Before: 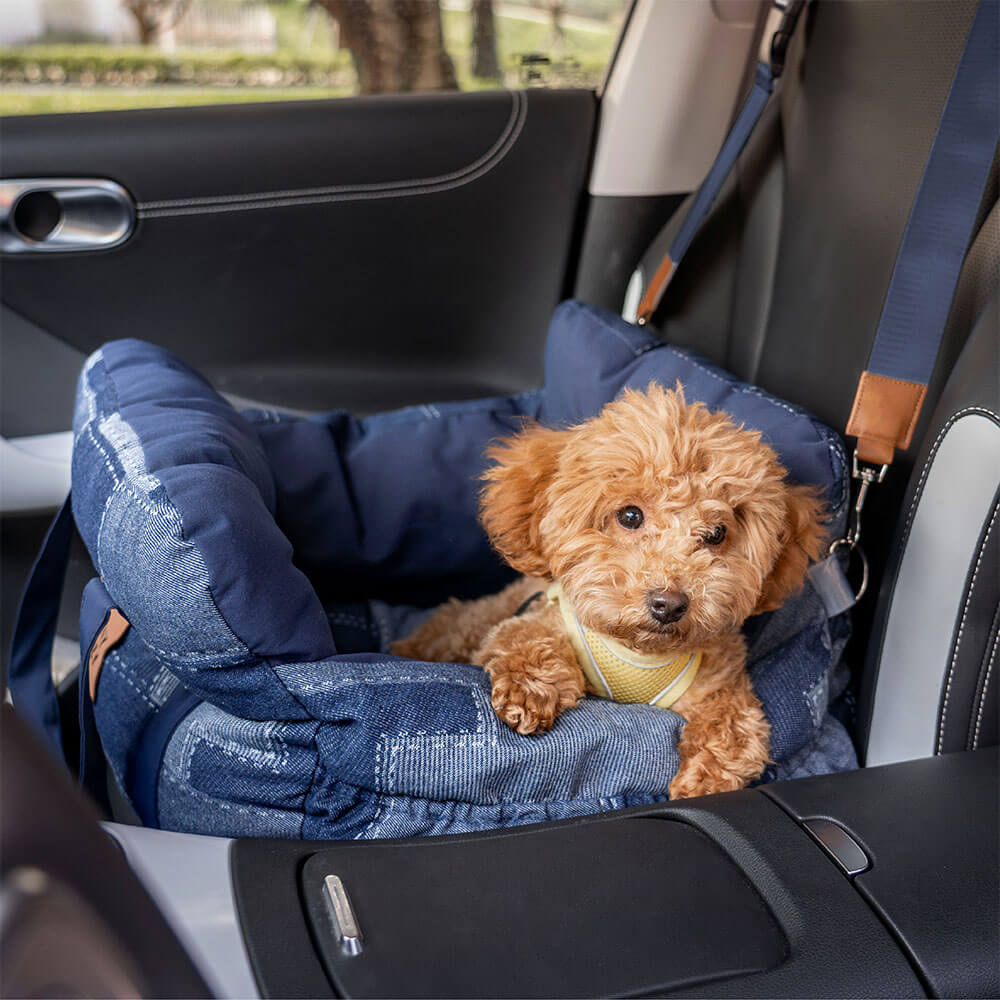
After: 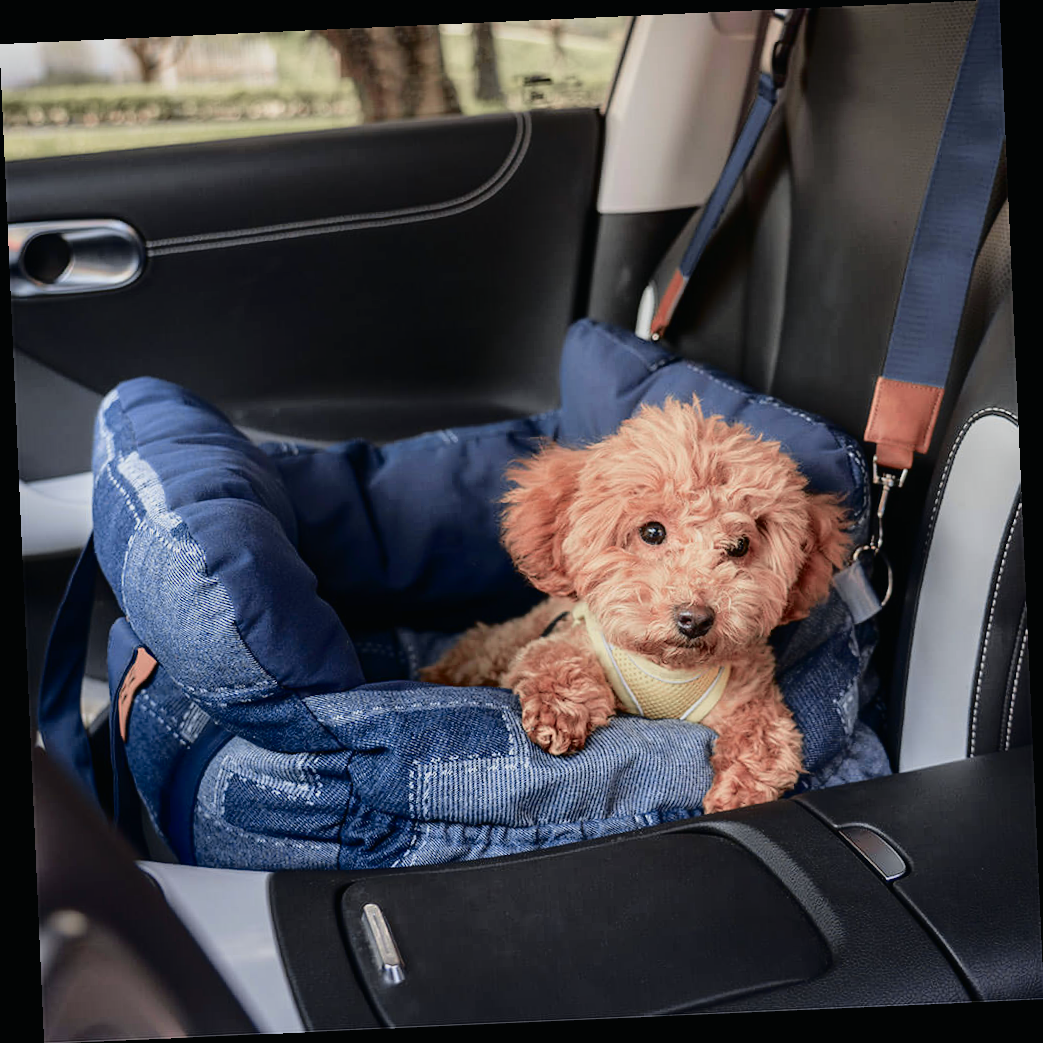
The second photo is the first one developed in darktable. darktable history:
tone curve: curves: ch0 [(0, 0.009) (0.105, 0.054) (0.195, 0.132) (0.289, 0.278) (0.384, 0.391) (0.513, 0.53) (0.66, 0.667) (0.895, 0.863) (1, 0.919)]; ch1 [(0, 0) (0.161, 0.092) (0.35, 0.33) (0.403, 0.395) (0.456, 0.469) (0.502, 0.499) (0.519, 0.514) (0.576, 0.584) (0.642, 0.658) (0.701, 0.742) (1, 0.942)]; ch2 [(0, 0) (0.371, 0.362) (0.437, 0.437) (0.501, 0.5) (0.53, 0.528) (0.569, 0.564) (0.619, 0.58) (0.883, 0.752) (1, 0.929)], color space Lab, independent channels, preserve colors none
rotate and perspective: rotation -2.56°, automatic cropping off
